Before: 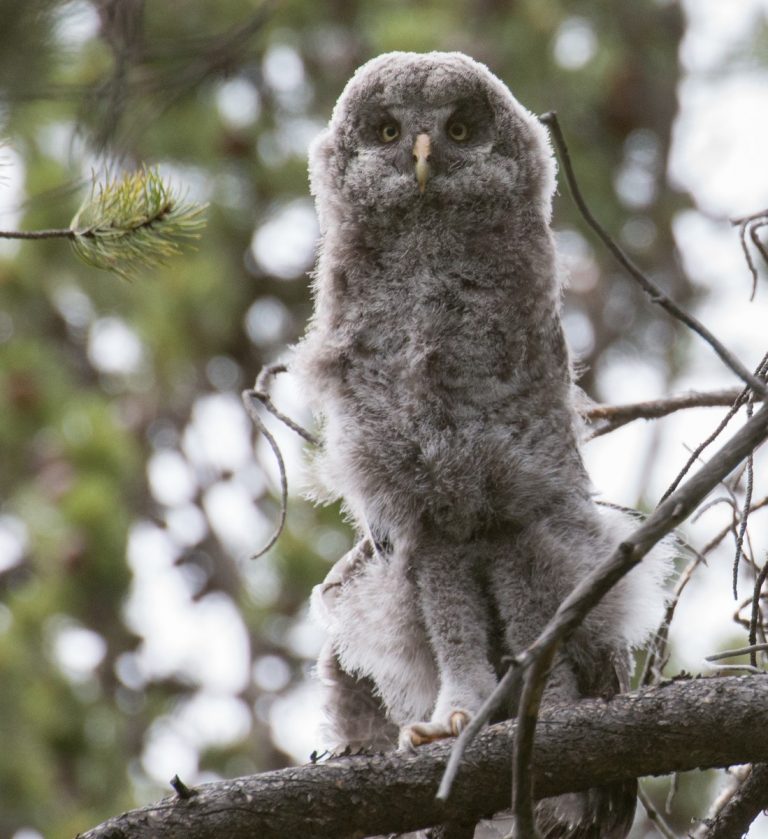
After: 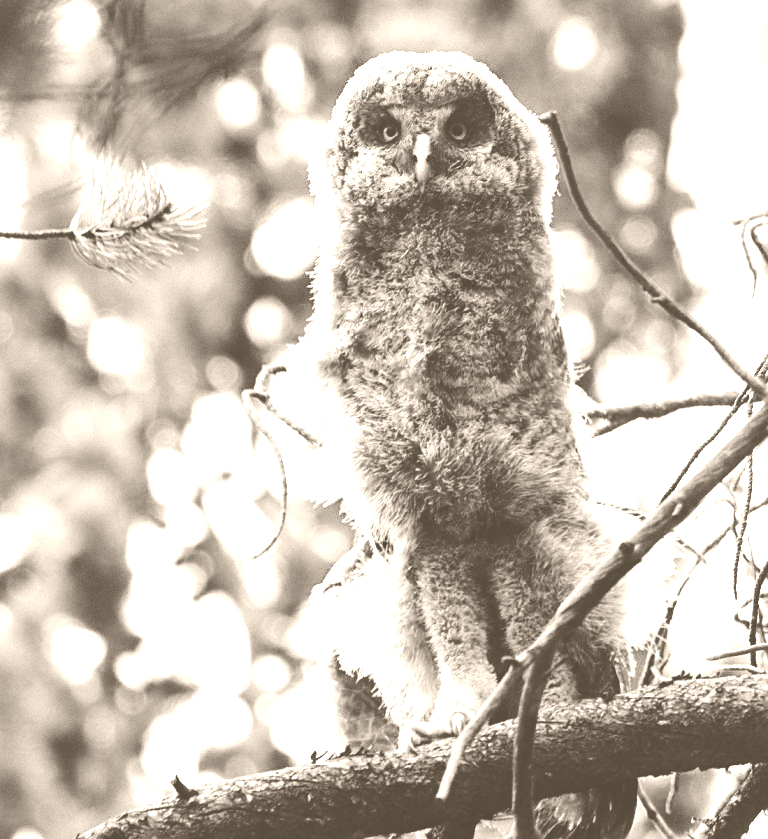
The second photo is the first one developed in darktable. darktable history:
tone equalizer: on, module defaults
base curve: curves: ch0 [(0, 0) (0.073, 0.04) (0.157, 0.139) (0.492, 0.492) (0.758, 0.758) (1, 1)], preserve colors none
sharpen: on, module defaults
tone curve: curves: ch0 [(0, 0.013) (0.129, 0.1) (0.327, 0.382) (0.489, 0.573) (0.66, 0.748) (0.858, 0.926) (1, 0.977)]; ch1 [(0, 0) (0.353, 0.344) (0.45, 0.46) (0.498, 0.498) (0.521, 0.512) (0.563, 0.559) (0.592, 0.578) (0.647, 0.657) (1, 1)]; ch2 [(0, 0) (0.333, 0.346) (0.375, 0.375) (0.424, 0.43) (0.476, 0.492) (0.502, 0.502) (0.524, 0.531) (0.579, 0.61) (0.612, 0.644) (0.66, 0.715) (1, 1)], color space Lab, independent channels, preserve colors none
colorize: hue 34.49°, saturation 35.33%, source mix 100%, version 1
